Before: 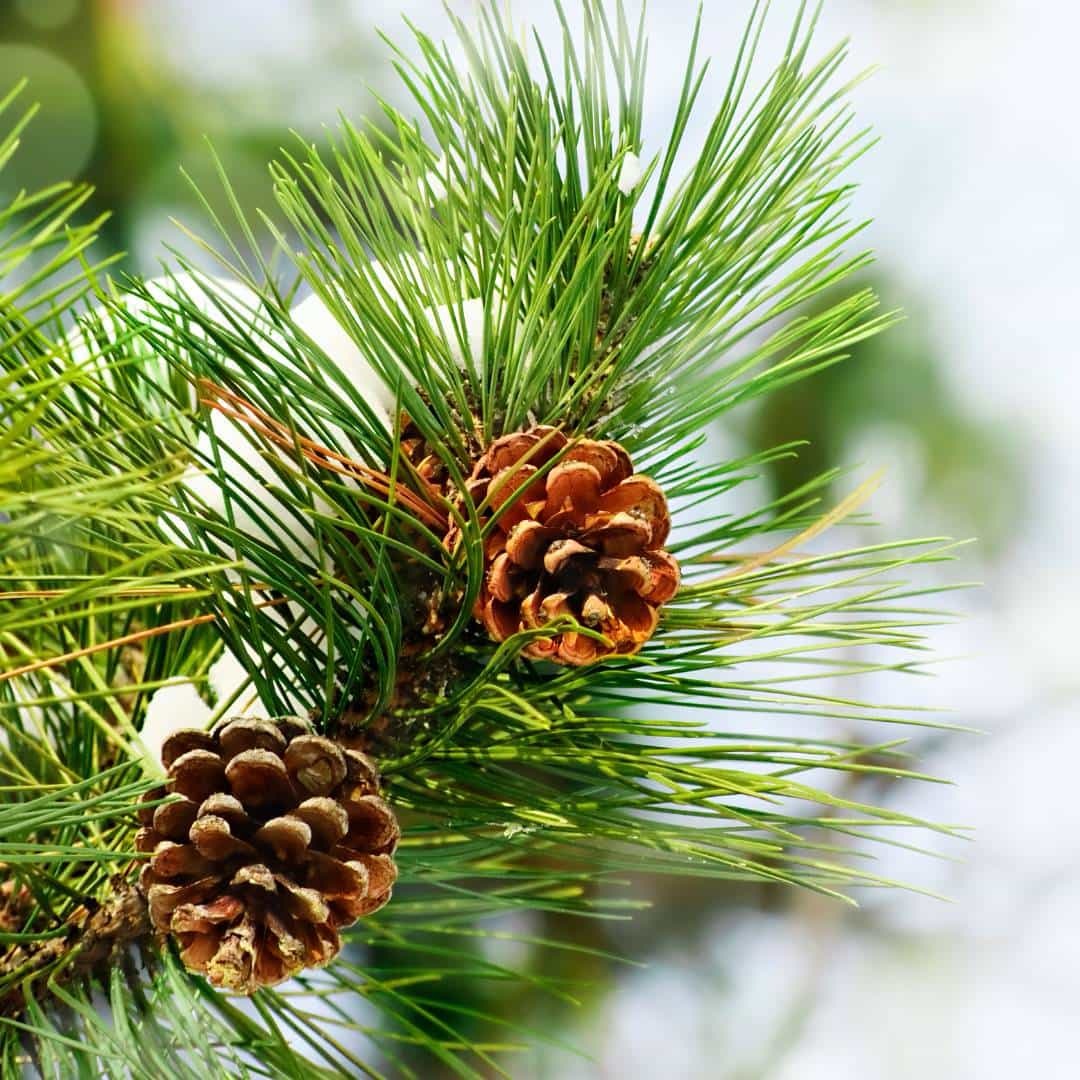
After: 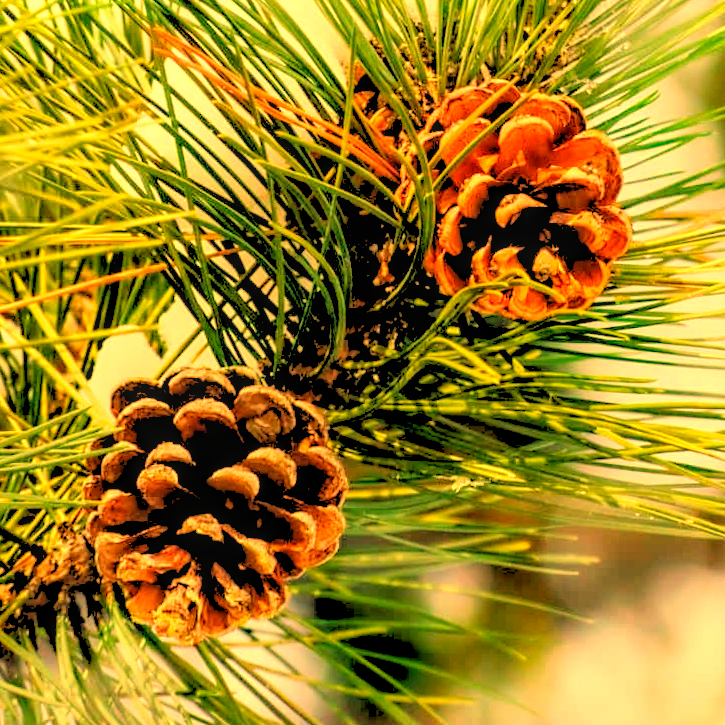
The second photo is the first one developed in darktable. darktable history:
rgb levels: levels [[0.027, 0.429, 0.996], [0, 0.5, 1], [0, 0.5, 1]]
crop and rotate: angle -0.82°, left 3.85%, top 31.828%, right 27.992%
white balance: red 1.467, blue 0.684
local contrast: highlights 55%, shadows 52%, detail 130%, midtone range 0.452
color correction: highlights a* -5.94, highlights b* 11.19
